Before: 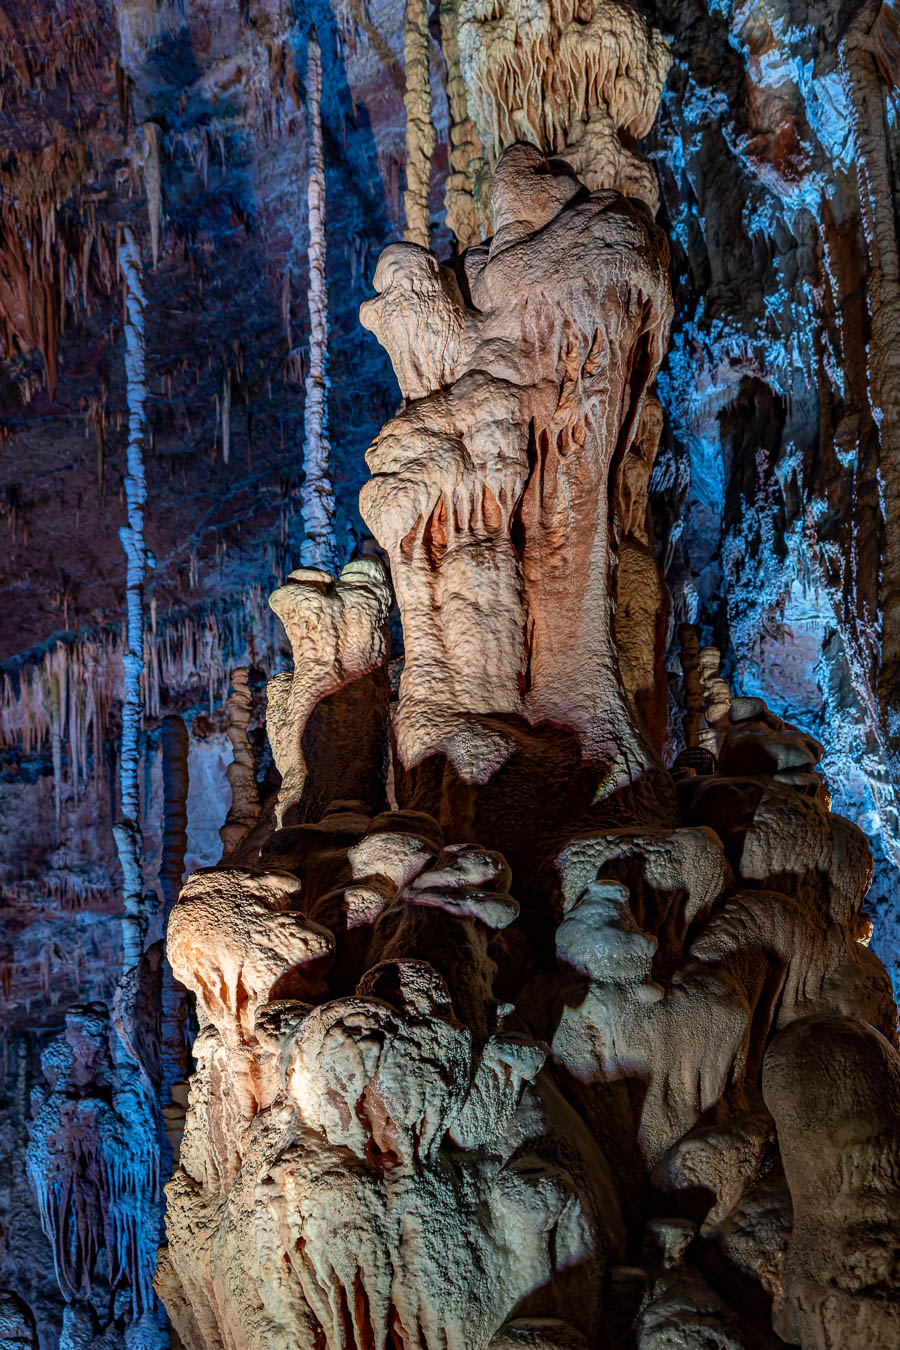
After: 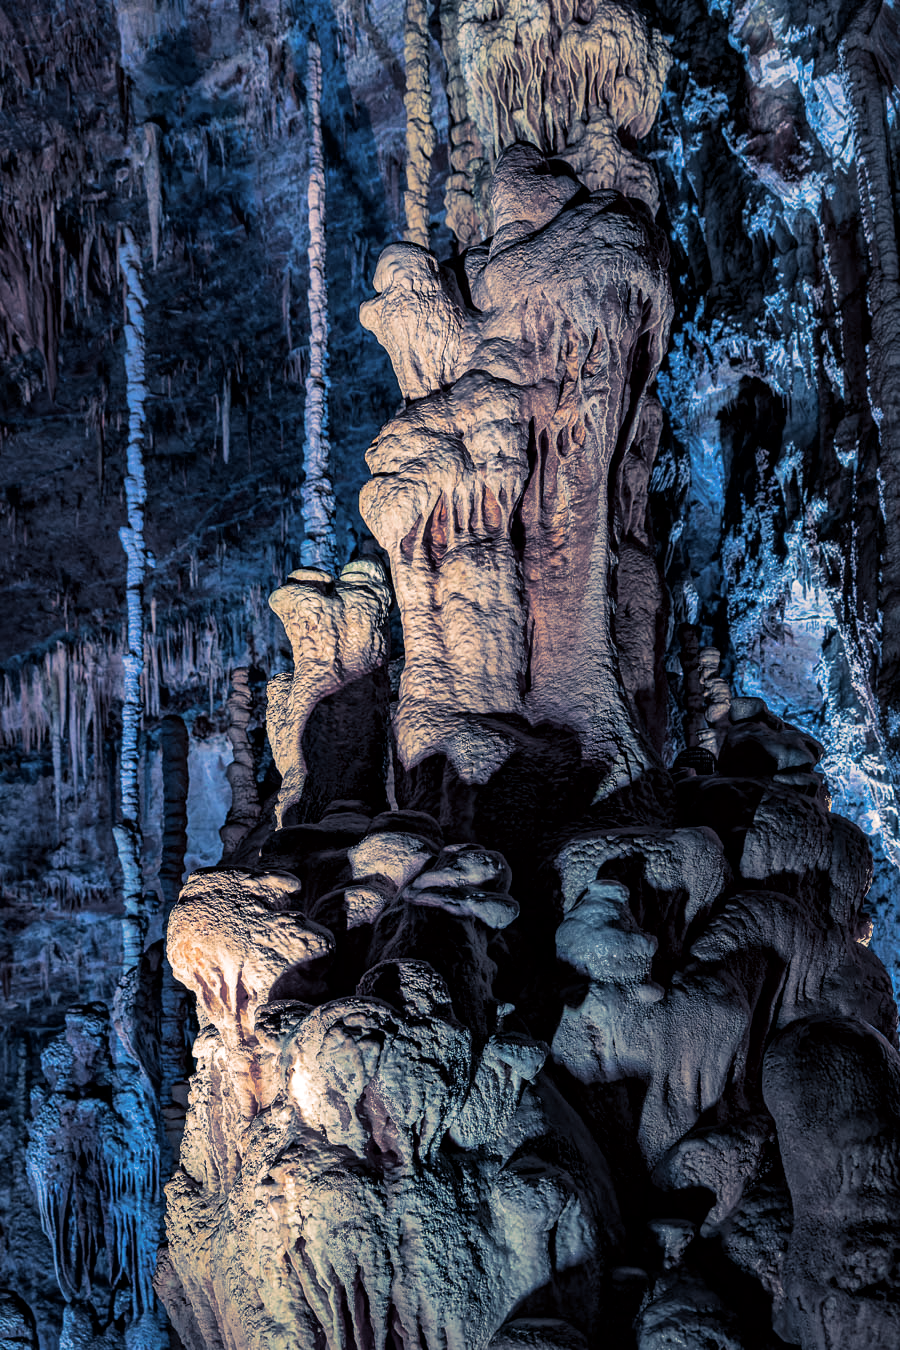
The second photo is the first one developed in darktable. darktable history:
split-toning: shadows › hue 226.8°, shadows › saturation 0.56, highlights › hue 28.8°, balance -40, compress 0%
local contrast: mode bilateral grid, contrast 20, coarseness 50, detail 150%, midtone range 0.2
